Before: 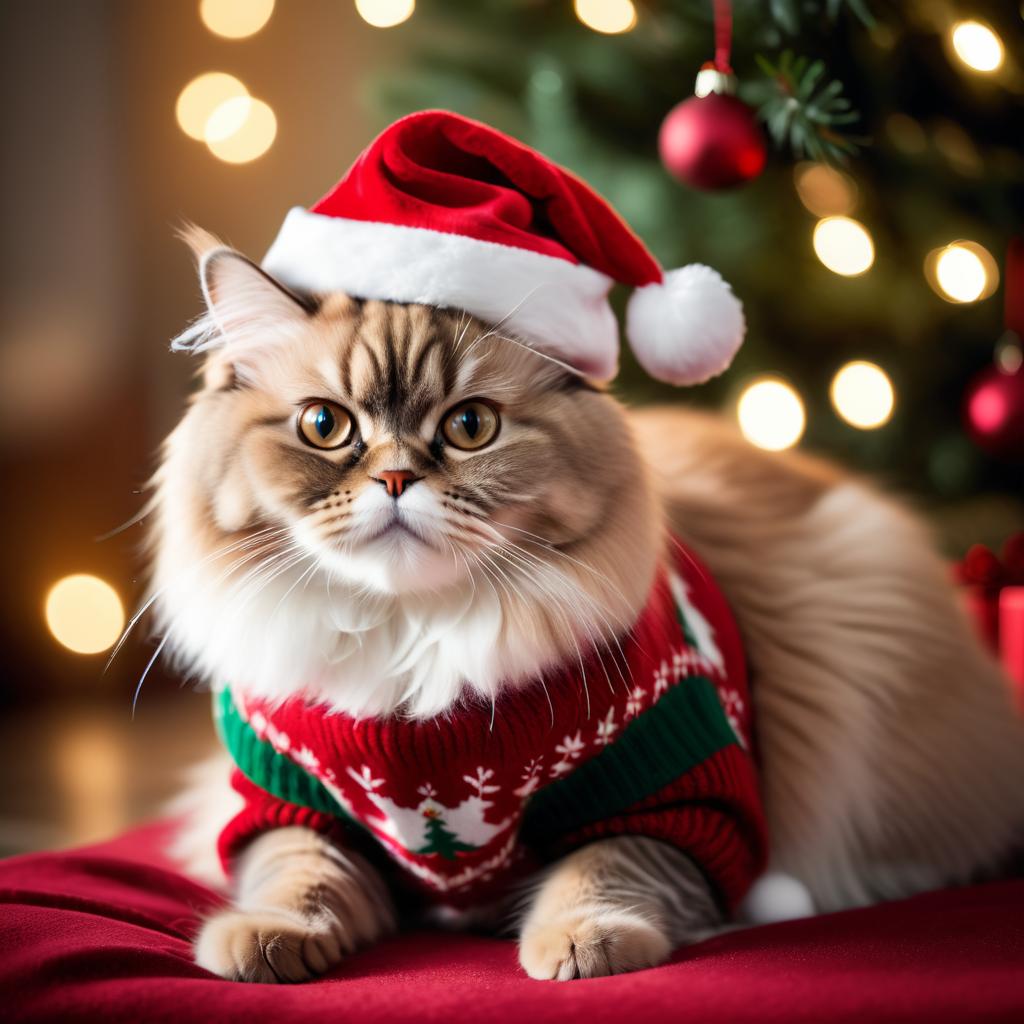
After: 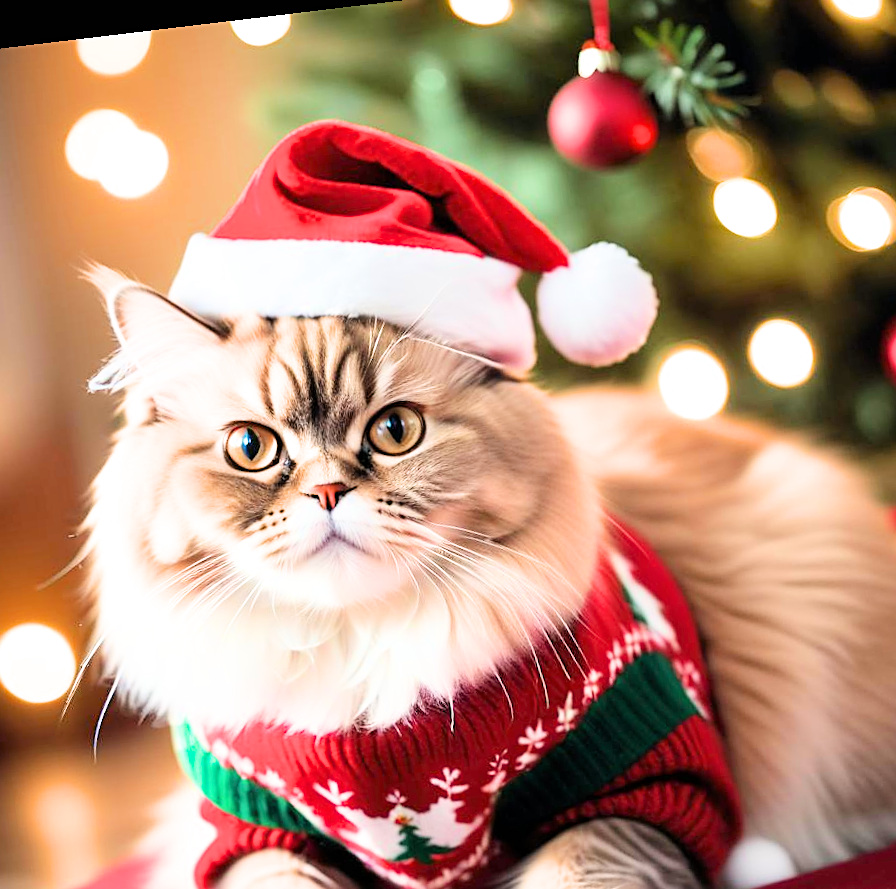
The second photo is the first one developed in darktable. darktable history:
filmic rgb: black relative exposure -7.65 EV, white relative exposure 4.56 EV, hardness 3.61, color science v6 (2022)
exposure: black level correction 0, exposure 1.975 EV, compensate exposure bias true, compensate highlight preservation false
crop and rotate: left 10.77%, top 5.1%, right 10.41%, bottom 16.76%
sharpen: on, module defaults
rotate and perspective: rotation -6.83°, automatic cropping off
